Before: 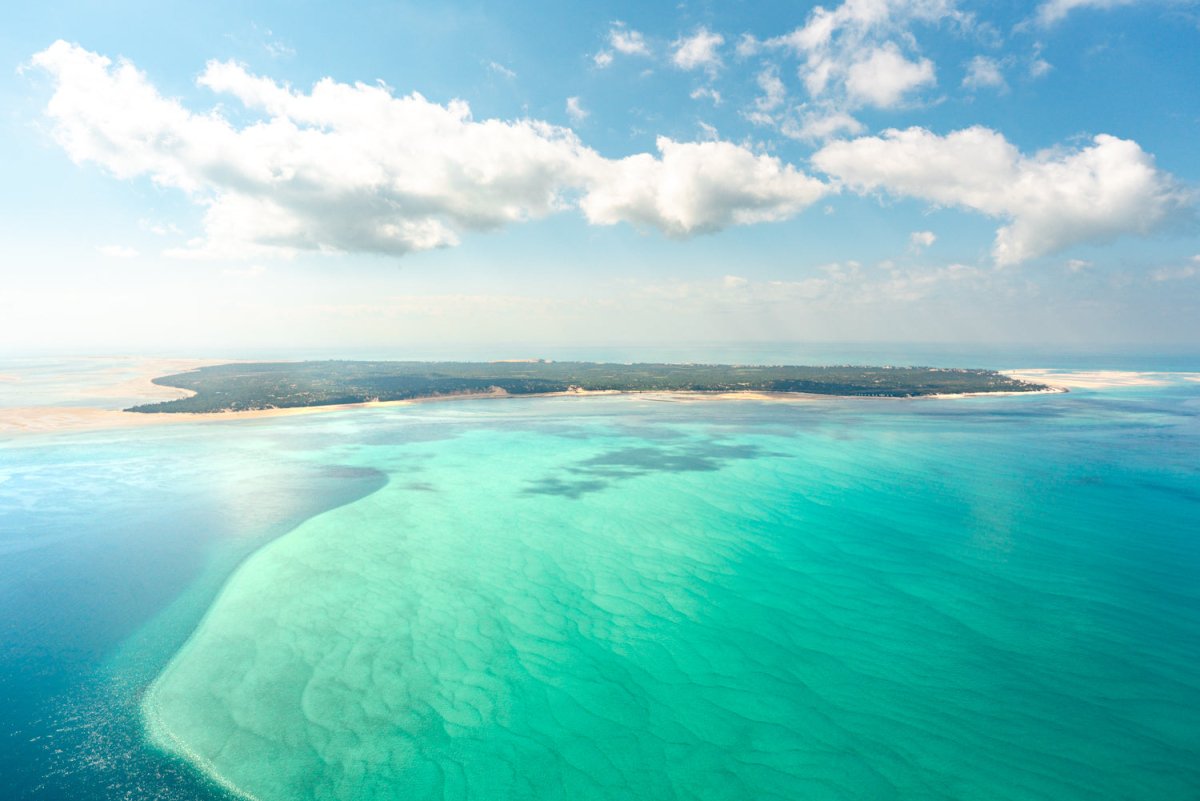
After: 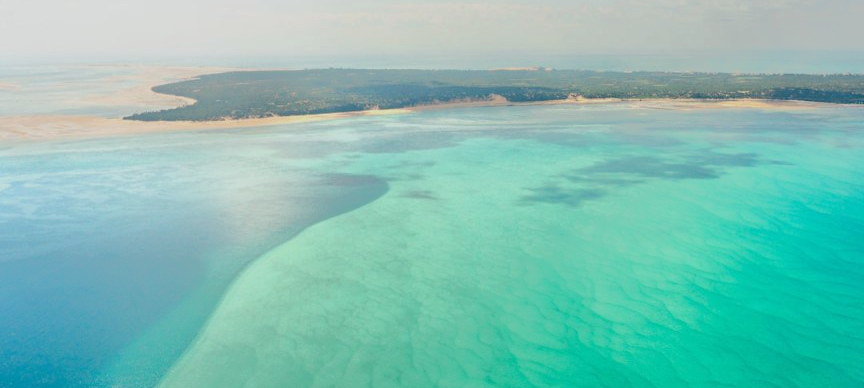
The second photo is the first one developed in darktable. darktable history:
crop: top 36.498%, right 27.964%, bottom 14.995%
tone equalizer: -7 EV -0.63 EV, -6 EV 1 EV, -5 EV -0.45 EV, -4 EV 0.43 EV, -3 EV 0.41 EV, -2 EV 0.15 EV, -1 EV -0.15 EV, +0 EV -0.39 EV, smoothing diameter 25%, edges refinement/feathering 10, preserve details guided filter
